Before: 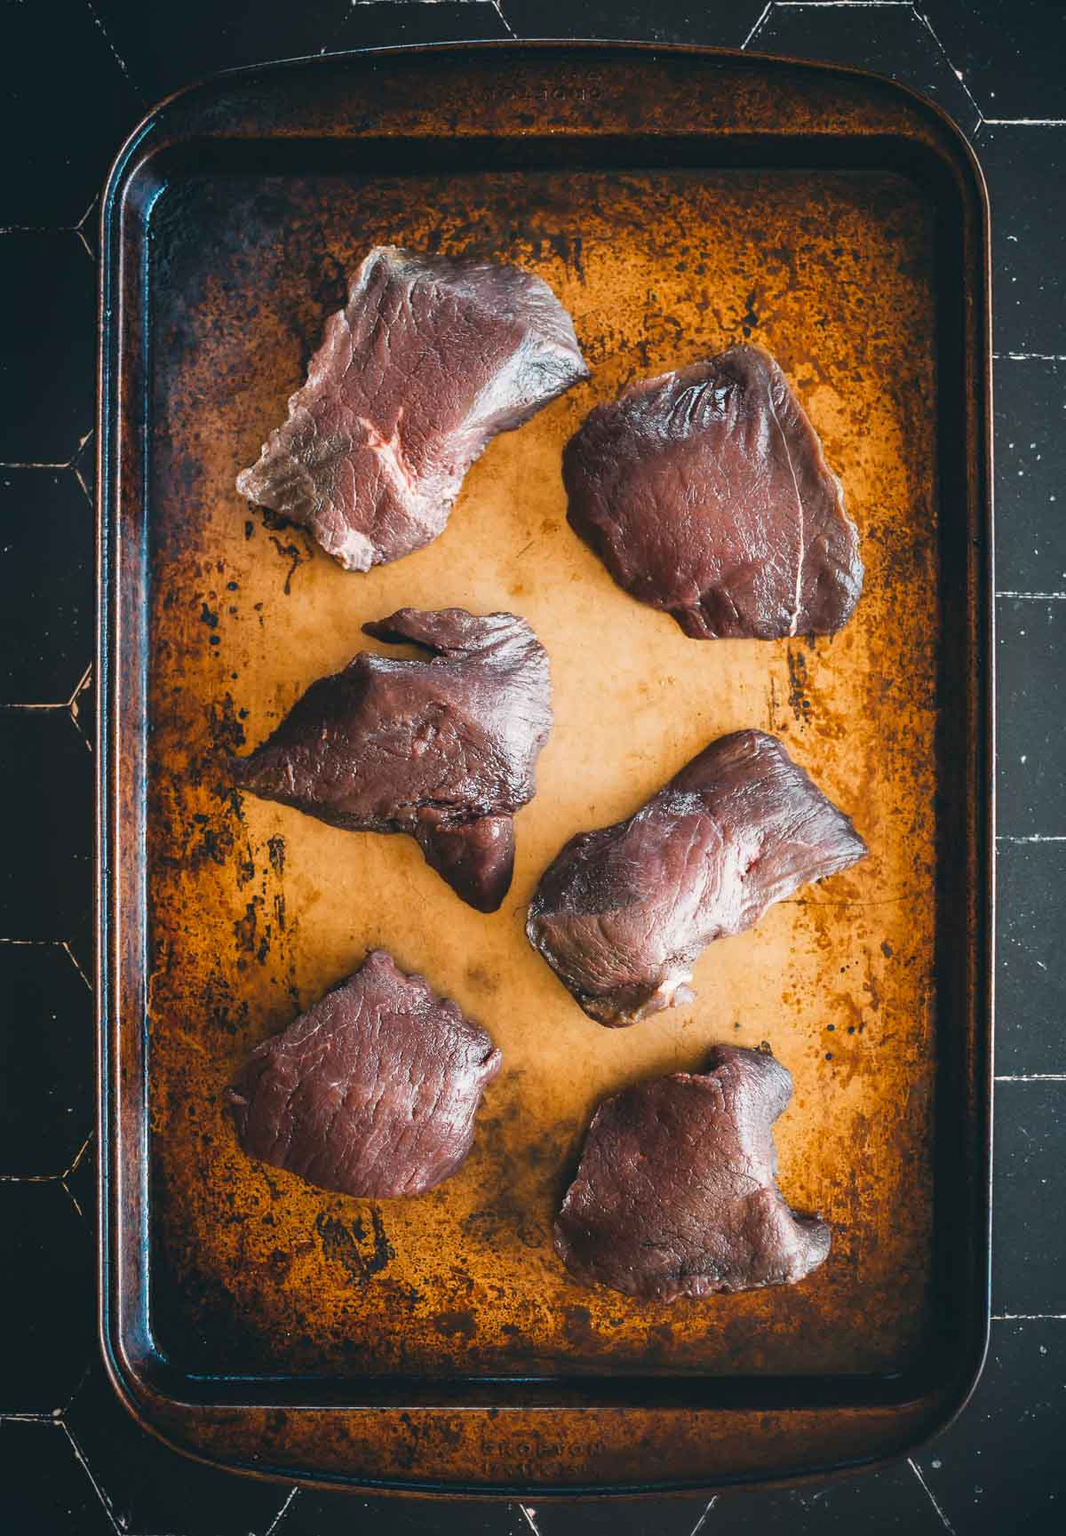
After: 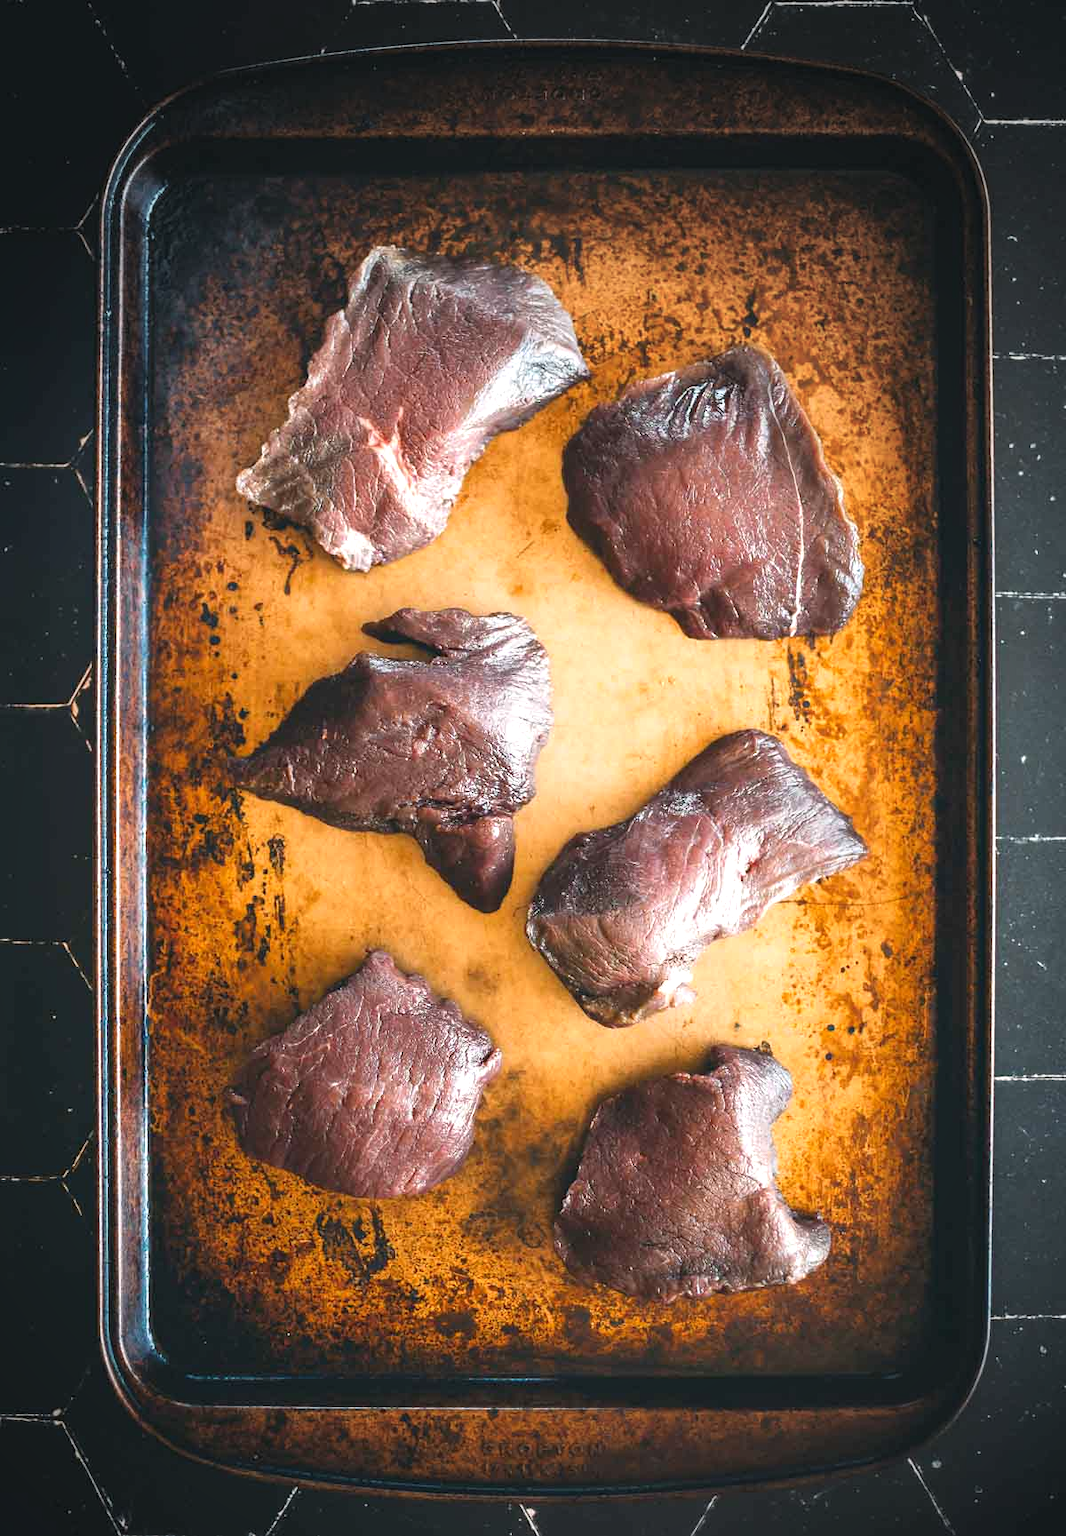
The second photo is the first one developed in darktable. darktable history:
exposure: black level correction 0, exposure 0.5 EV, compensate exposure bias true, compensate highlight preservation false
vignetting: fall-off start 64.63%, center (-0.034, 0.148), width/height ratio 0.881
